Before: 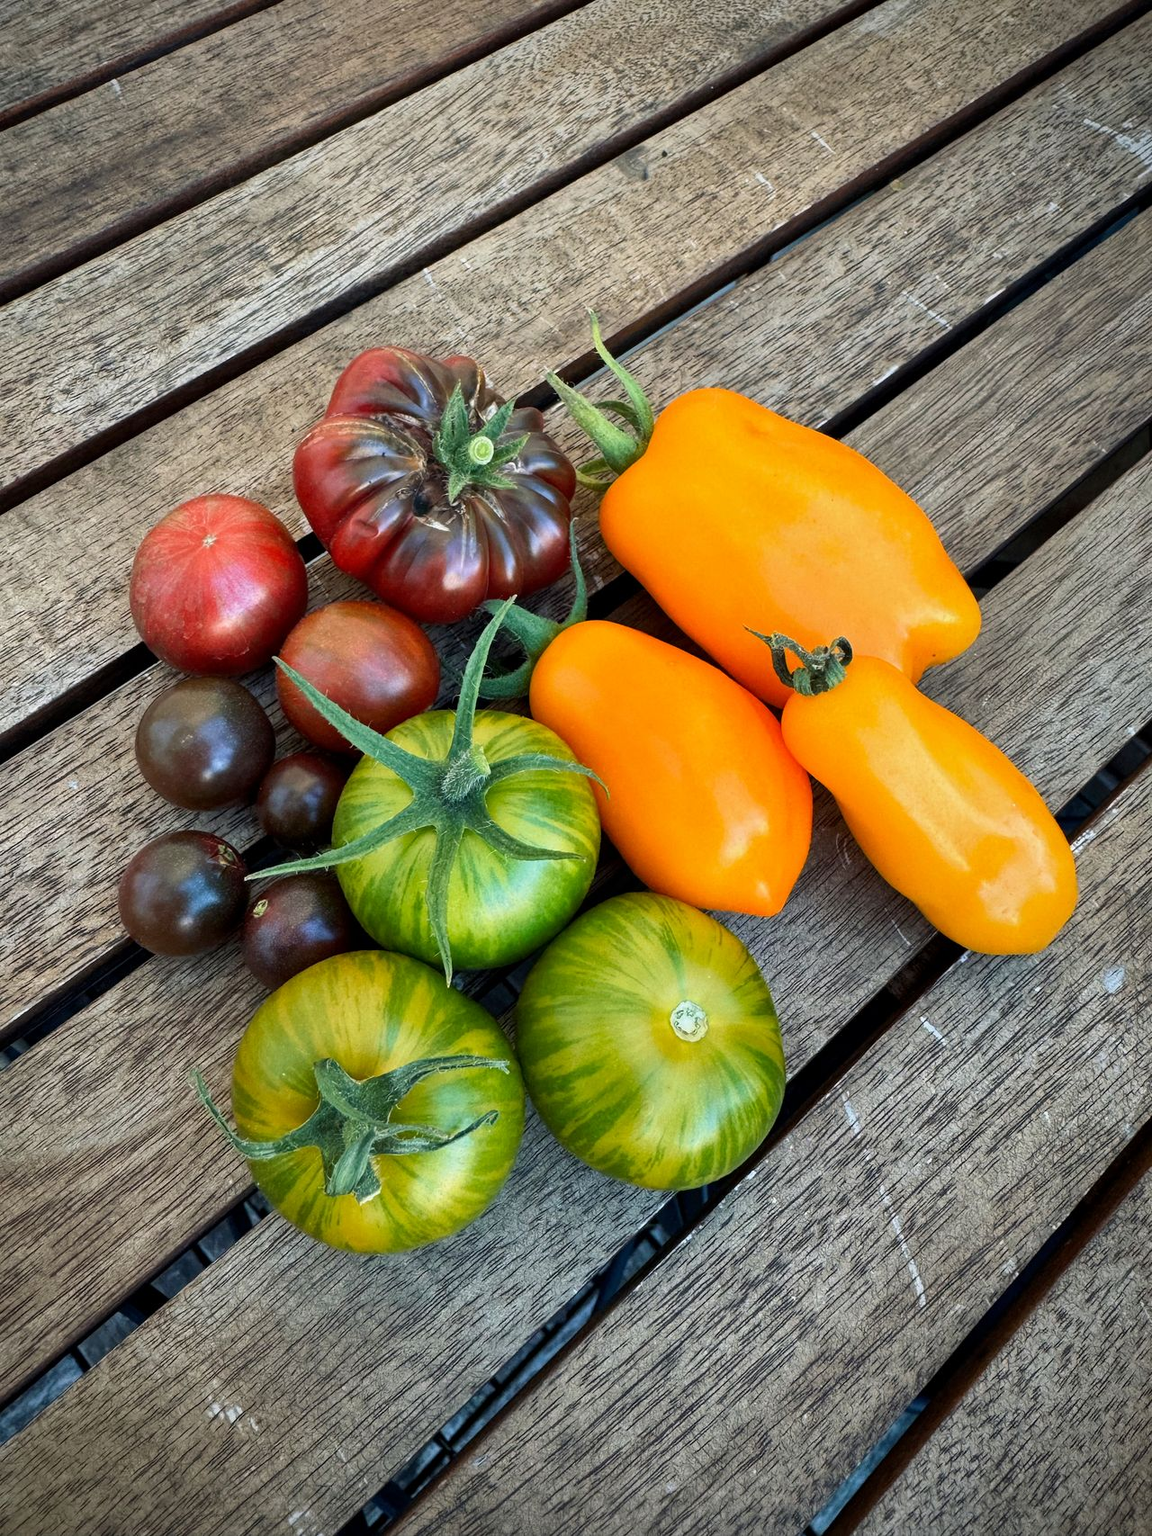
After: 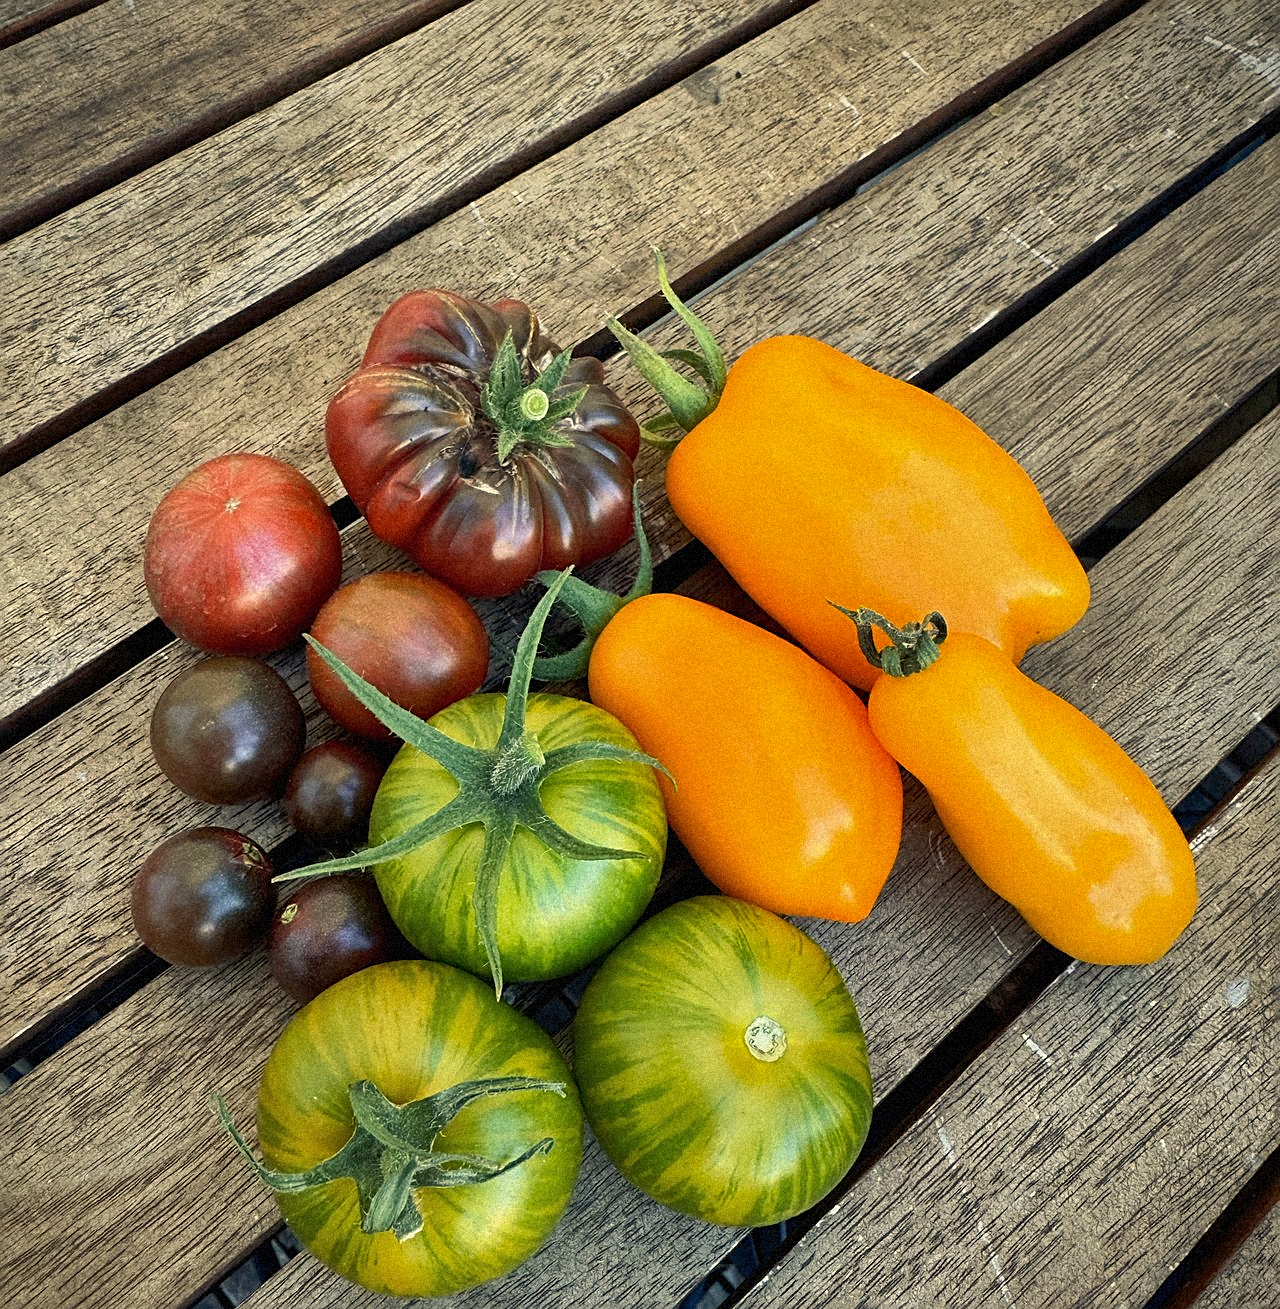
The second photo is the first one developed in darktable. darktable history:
sharpen: on, module defaults
crop: top 5.667%, bottom 17.637%
grain: strength 35%, mid-tones bias 0%
color correction: highlights a* 1.39, highlights b* 17.83
shadows and highlights: on, module defaults
tone equalizer: on, module defaults
contrast brightness saturation: contrast 0.11, saturation -0.17
